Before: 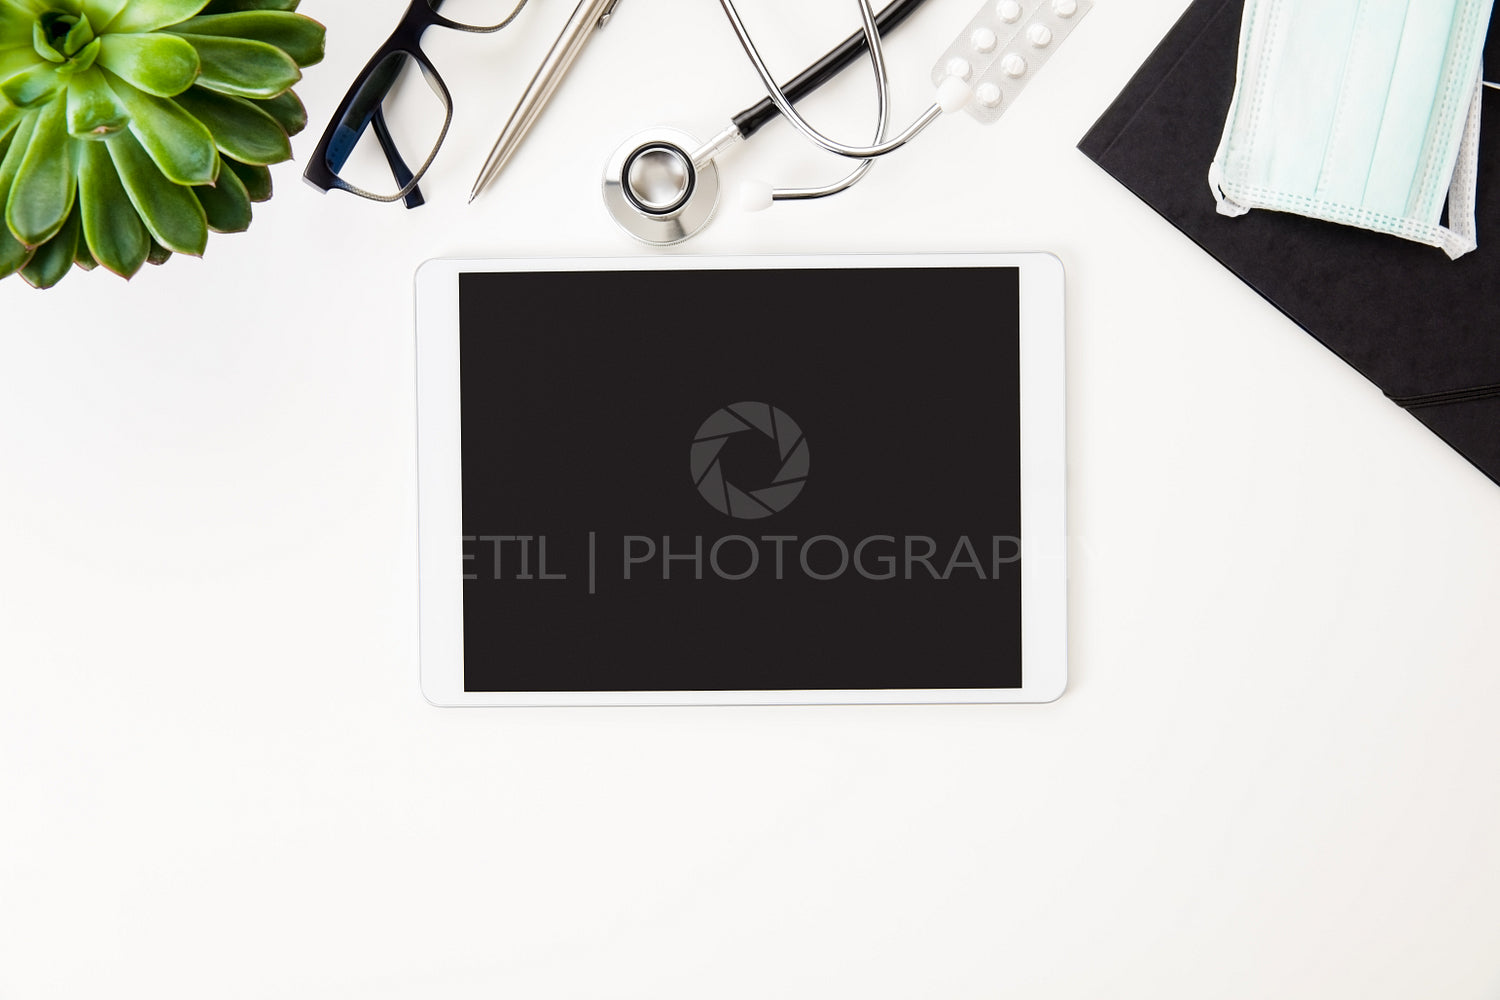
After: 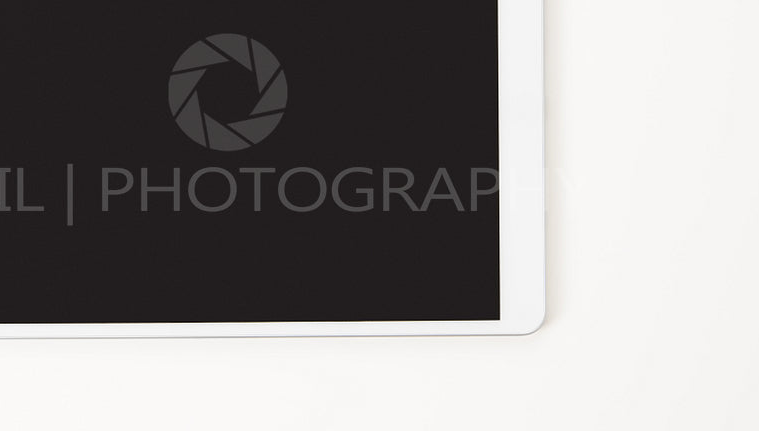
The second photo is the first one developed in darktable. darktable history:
crop: left 34.812%, top 36.814%, right 14.579%, bottom 19.995%
